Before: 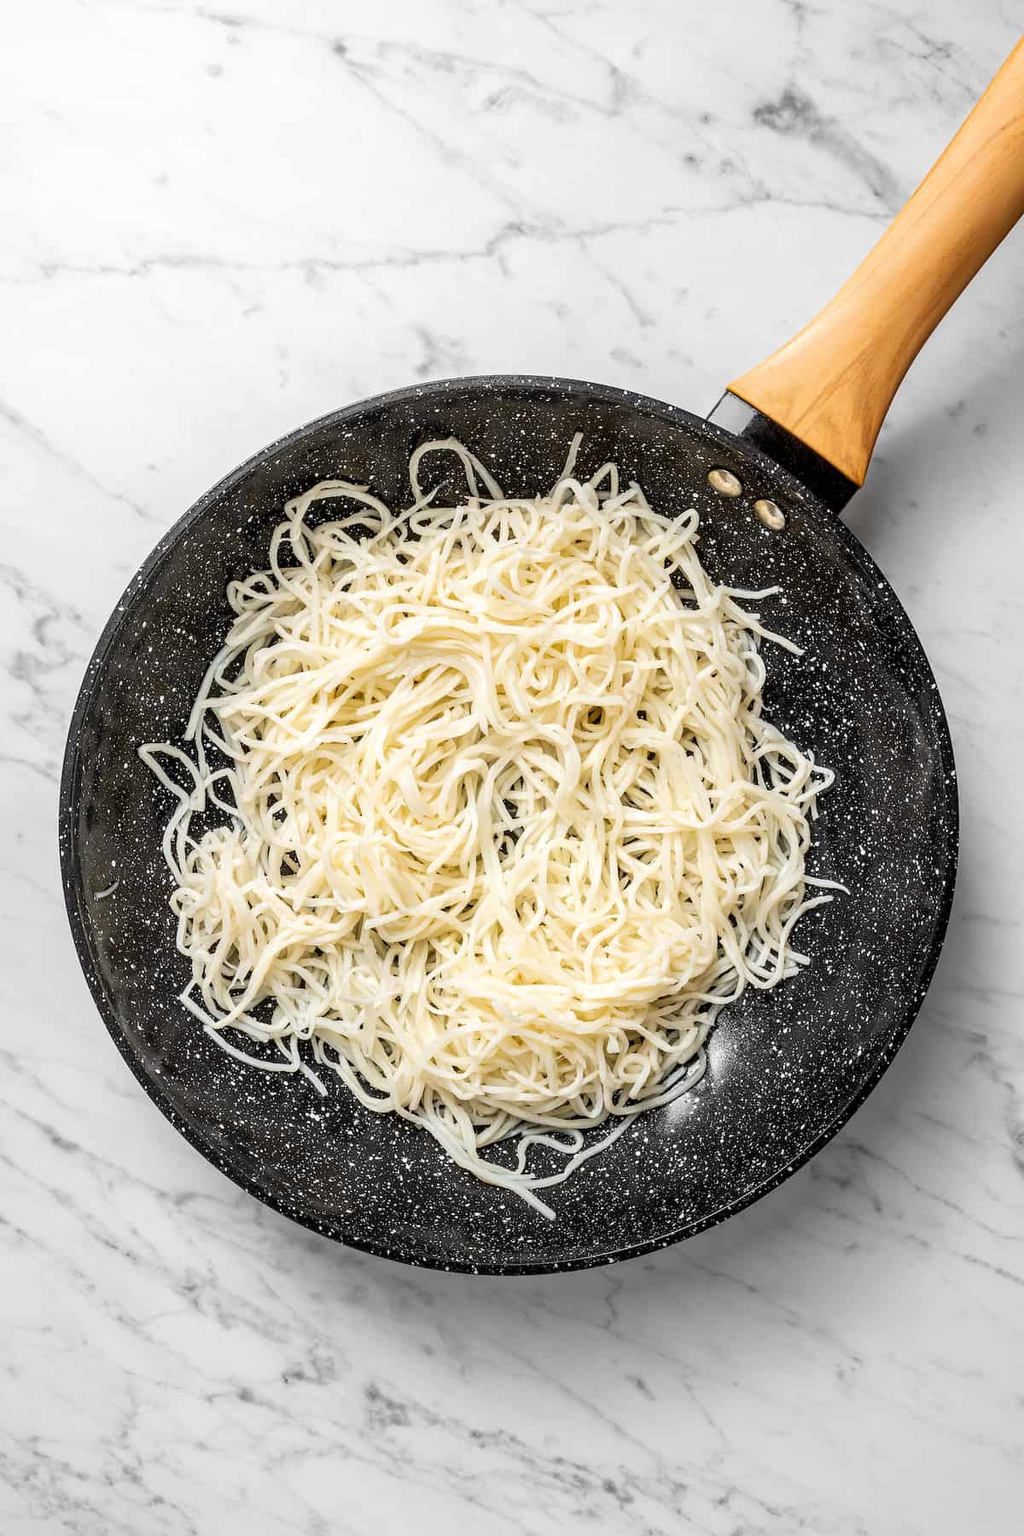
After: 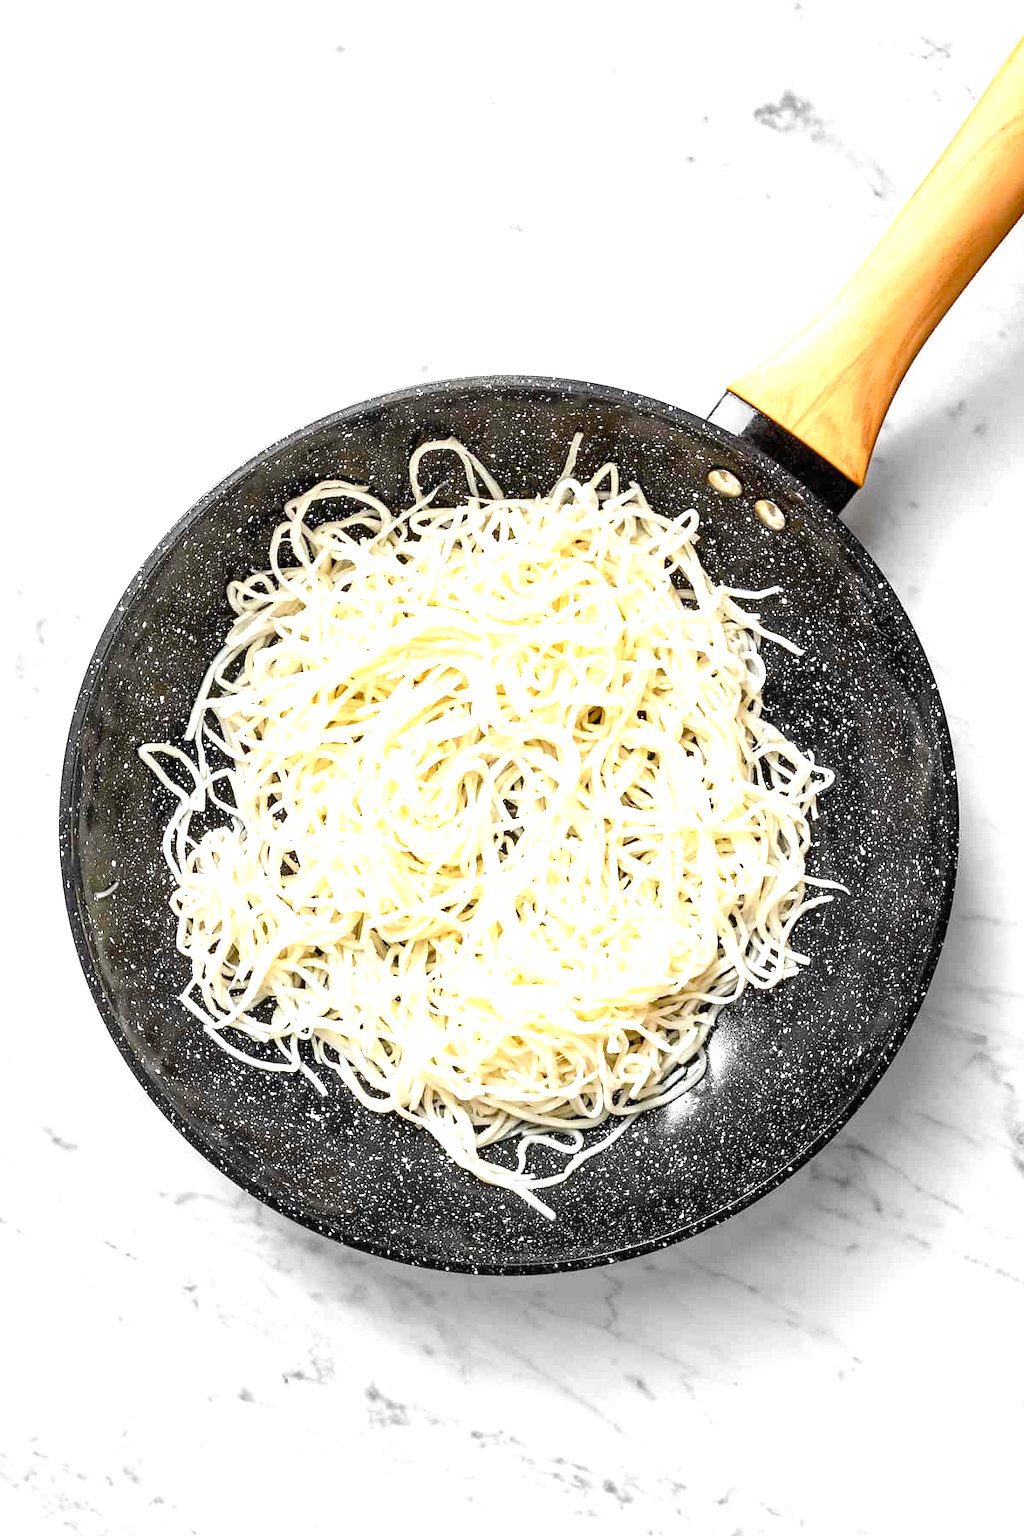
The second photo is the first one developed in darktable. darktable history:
exposure: black level correction -0.001, exposure 0.9 EV, compensate exposure bias true, compensate highlight preservation false
color balance rgb: perceptual saturation grading › global saturation 20%, perceptual saturation grading › highlights -25%, perceptual saturation grading › shadows 25%
